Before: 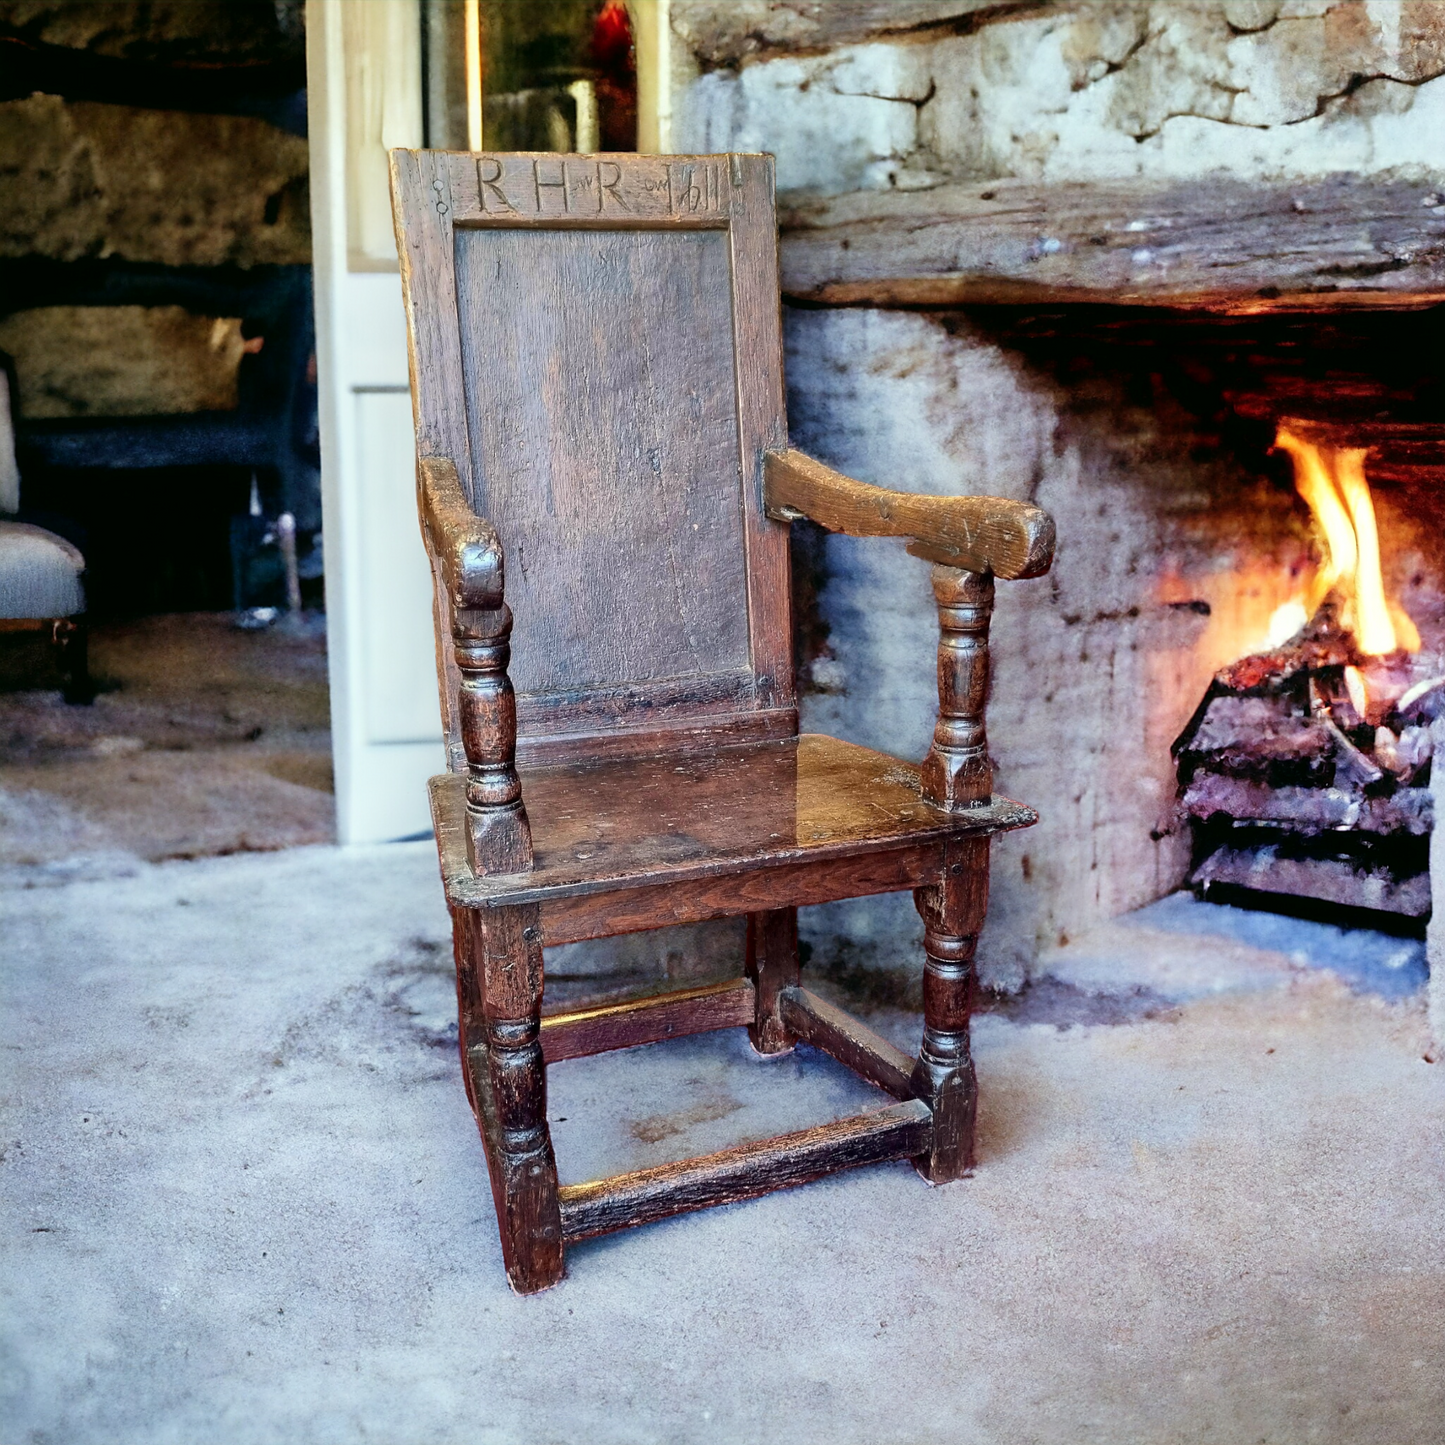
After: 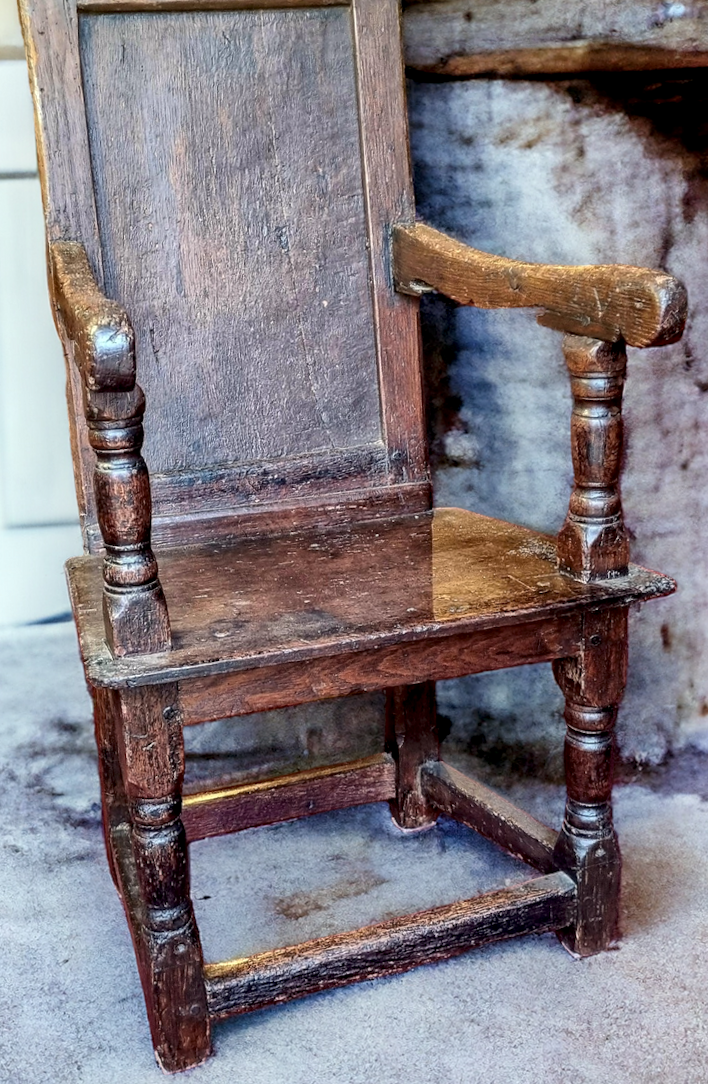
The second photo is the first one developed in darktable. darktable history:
rotate and perspective: rotation -1.32°, lens shift (horizontal) -0.031, crop left 0.015, crop right 0.985, crop top 0.047, crop bottom 0.982
local contrast: detail 130%
crop and rotate: angle 0.02°, left 24.353%, top 13.219%, right 26.156%, bottom 8.224%
